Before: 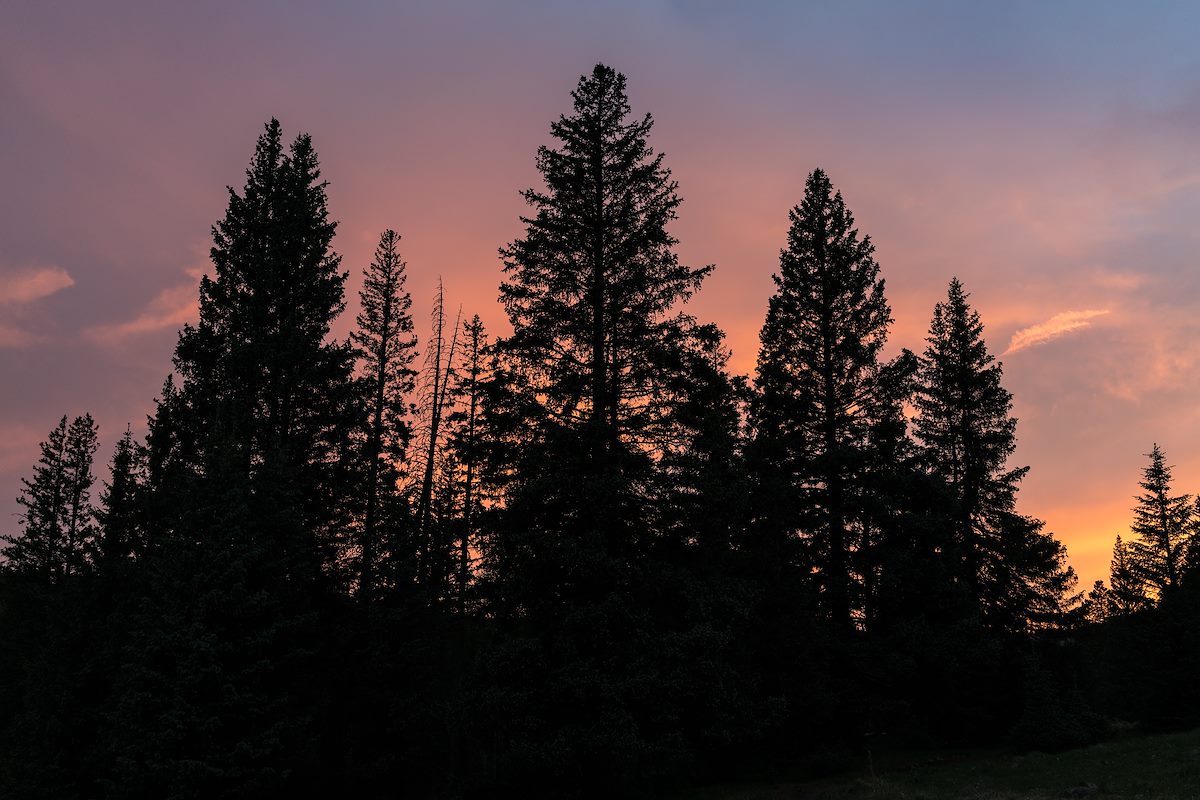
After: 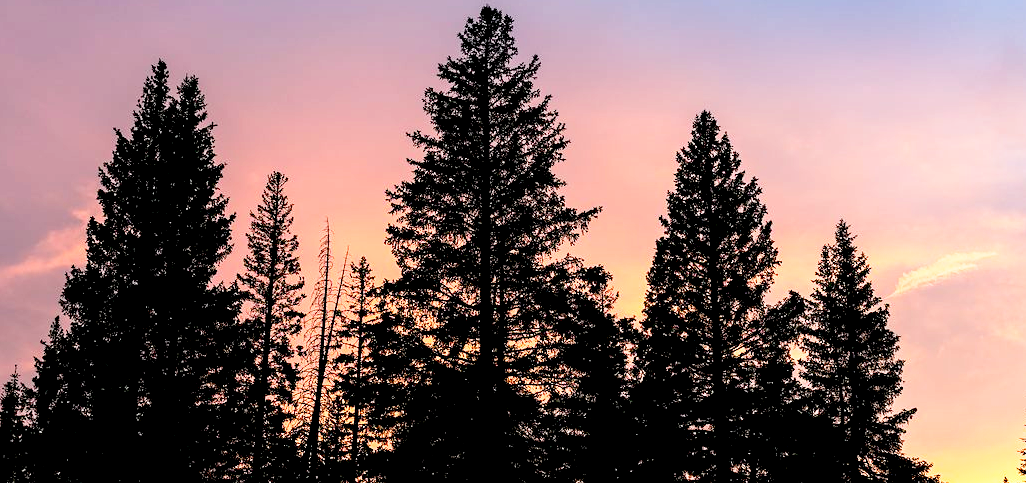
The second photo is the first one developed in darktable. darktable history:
base curve: curves: ch0 [(0, 0) (0.579, 0.807) (1, 1)], preserve colors none
exposure: black level correction 0.012, exposure 0.696 EV, compensate highlight preservation false
crop and rotate: left 9.424%, top 7.279%, right 5.039%, bottom 32.259%
